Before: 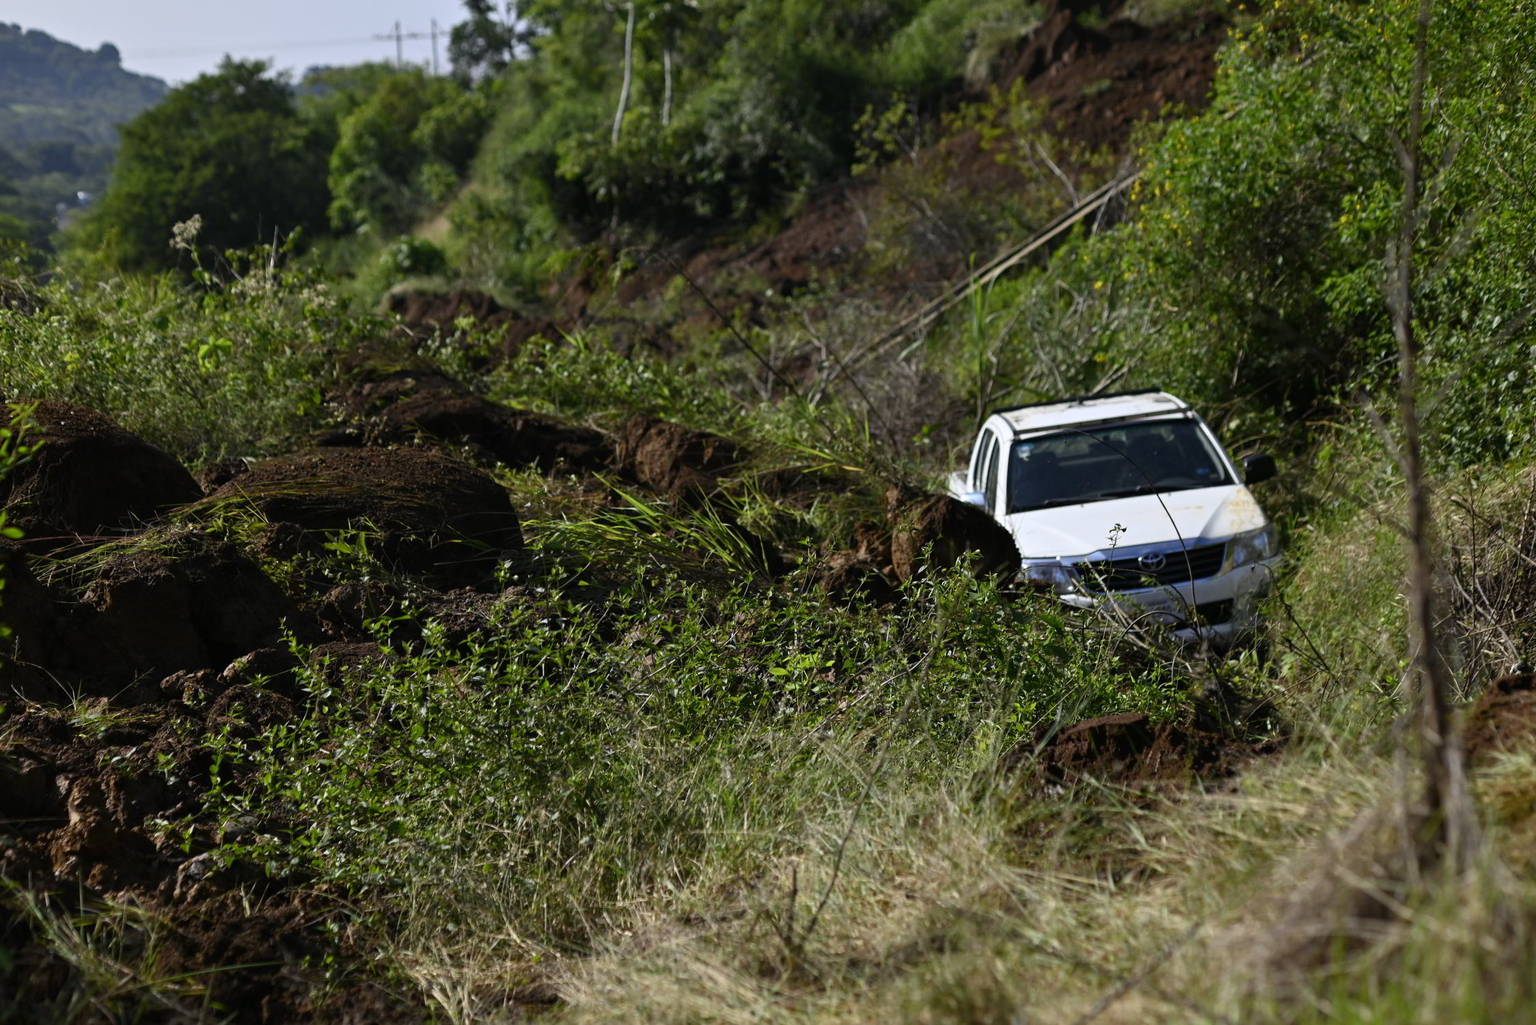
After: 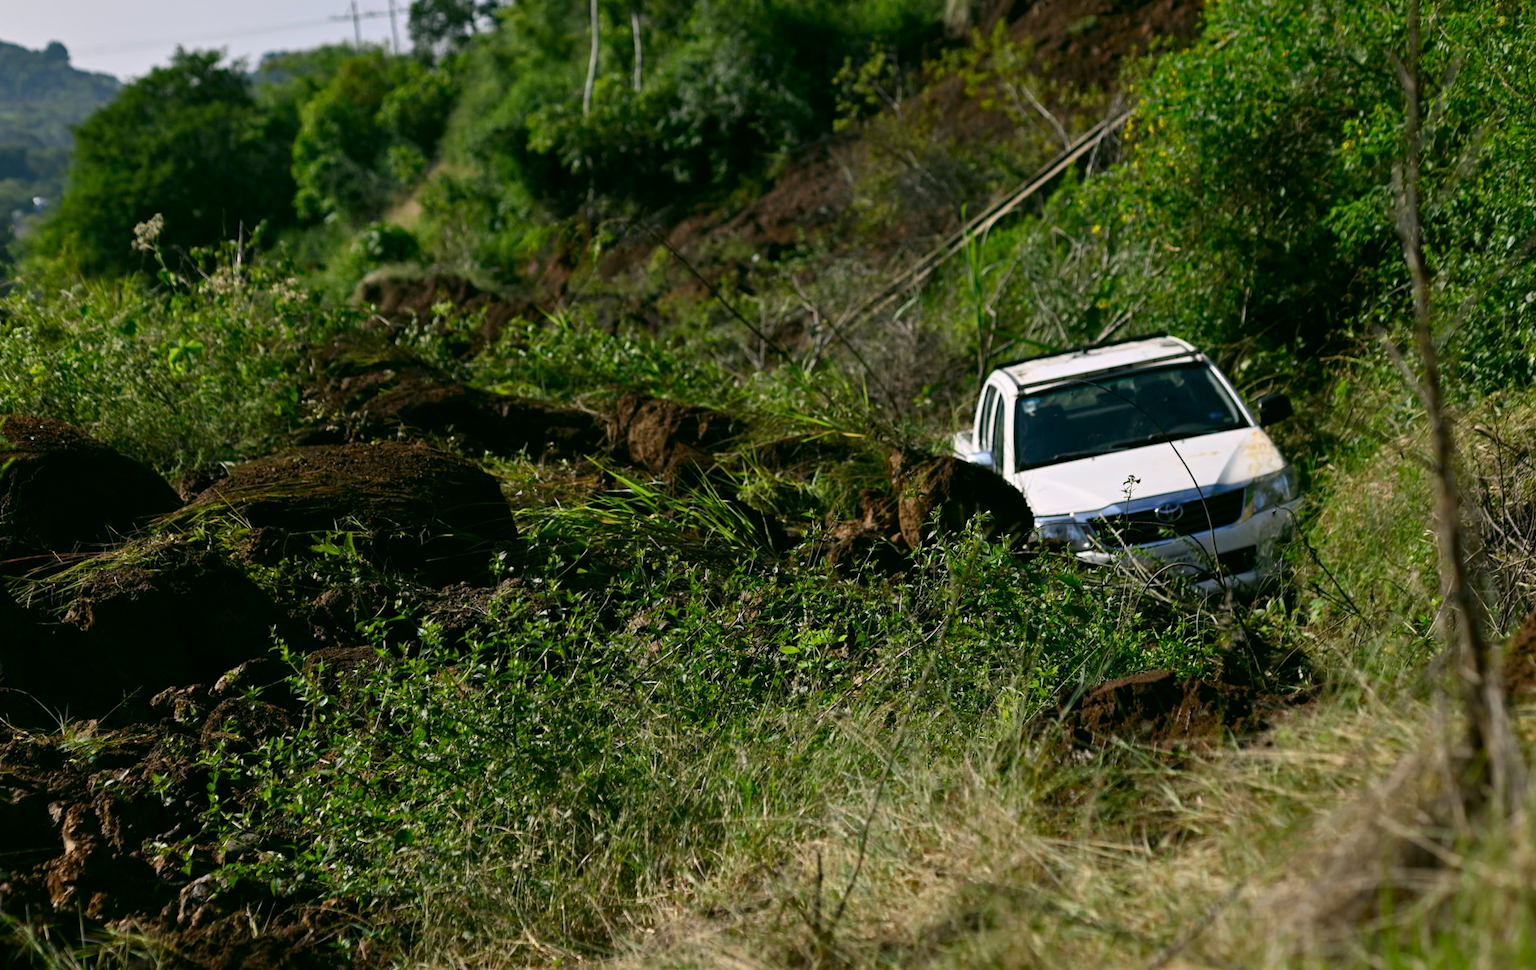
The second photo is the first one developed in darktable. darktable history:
color correction: highlights a* 4.02, highlights b* 4.98, shadows a* -7.55, shadows b* 4.98
rotate and perspective: rotation -3.52°, crop left 0.036, crop right 0.964, crop top 0.081, crop bottom 0.919
